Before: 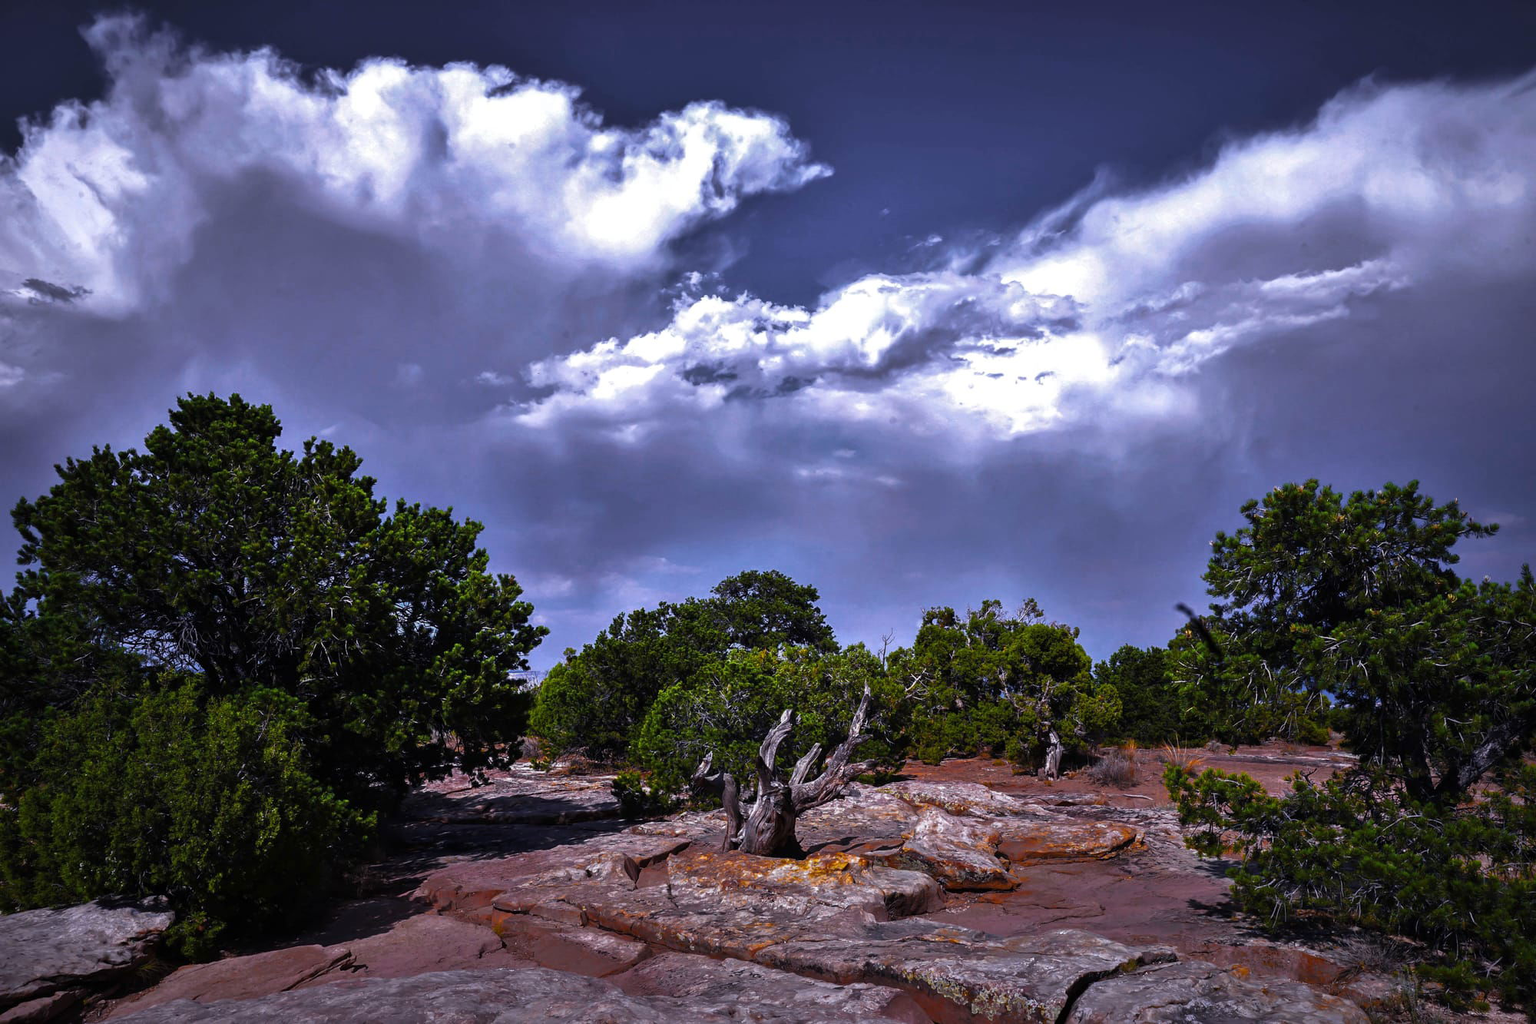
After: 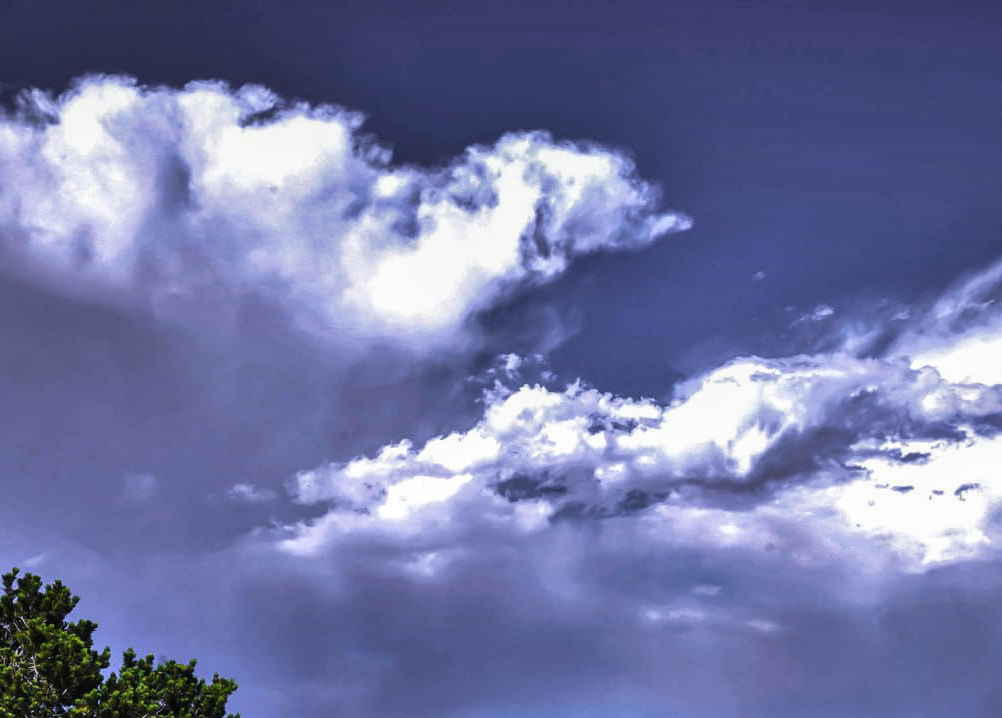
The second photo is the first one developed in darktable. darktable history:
crop: left 19.654%, right 30.244%, bottom 46.068%
shadows and highlights: radius 101.84, shadows 50.57, highlights -63.9, soften with gaussian
local contrast: detail 110%
